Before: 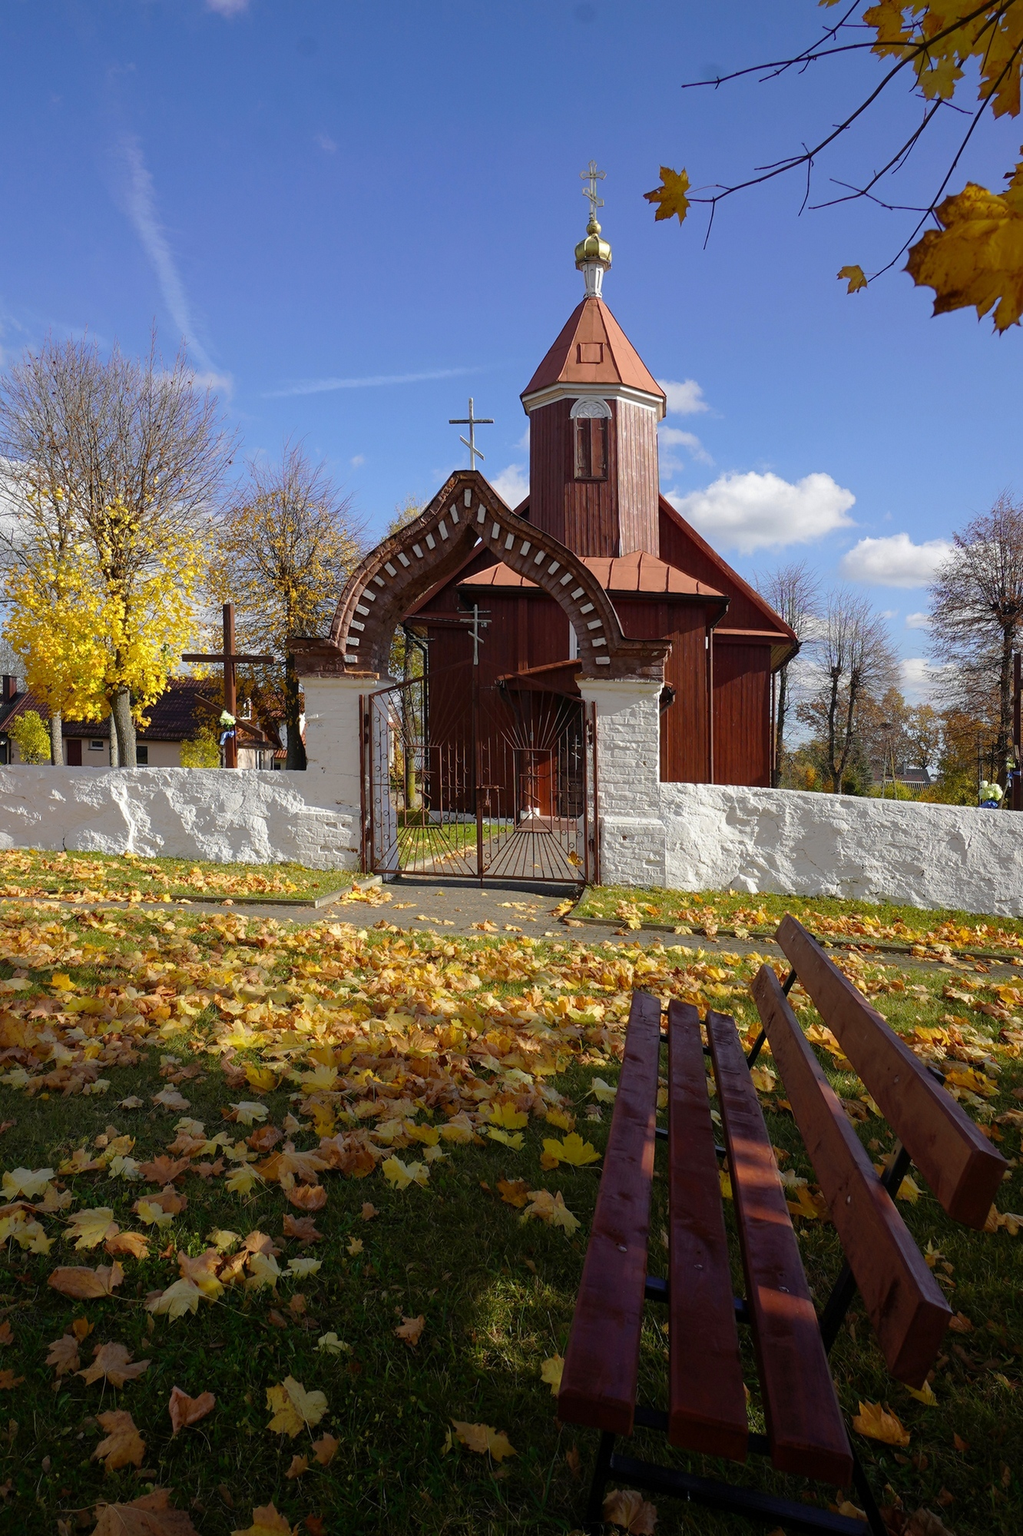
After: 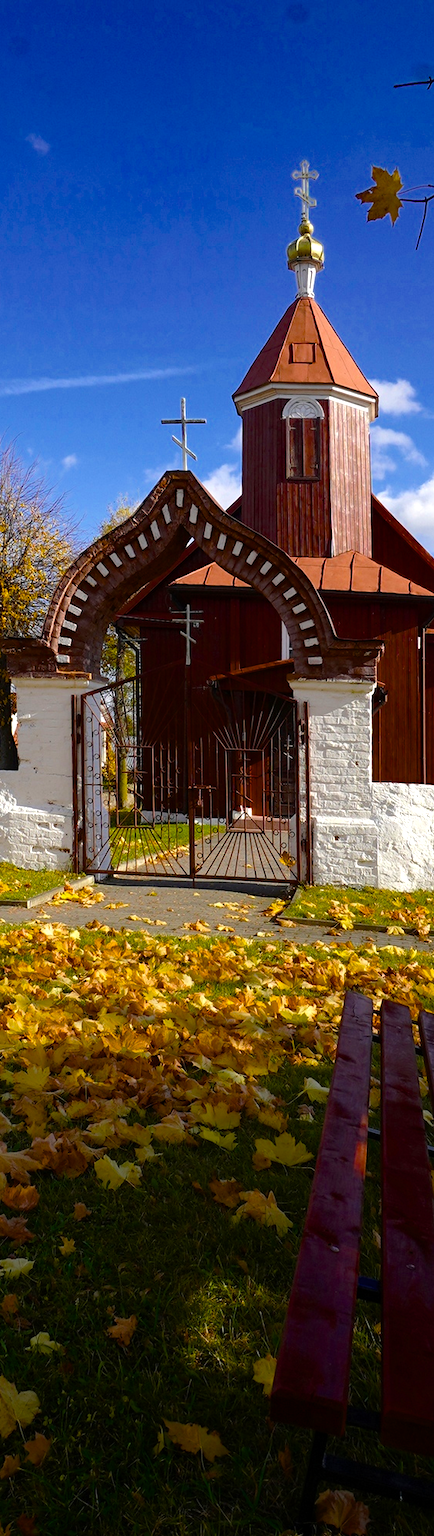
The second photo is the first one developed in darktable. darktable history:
color balance rgb: highlights gain › chroma 0.118%, highlights gain › hue 331.47°, linear chroma grading › mid-tones 8.056%, perceptual saturation grading › global saturation 31.158%, perceptual brilliance grading › global brilliance -5.617%, perceptual brilliance grading › highlights 24.114%, perceptual brilliance grading › mid-tones 7.12%, perceptual brilliance grading › shadows -5.078%, saturation formula JzAzBz (2021)
crop: left 28.198%, right 29.247%
